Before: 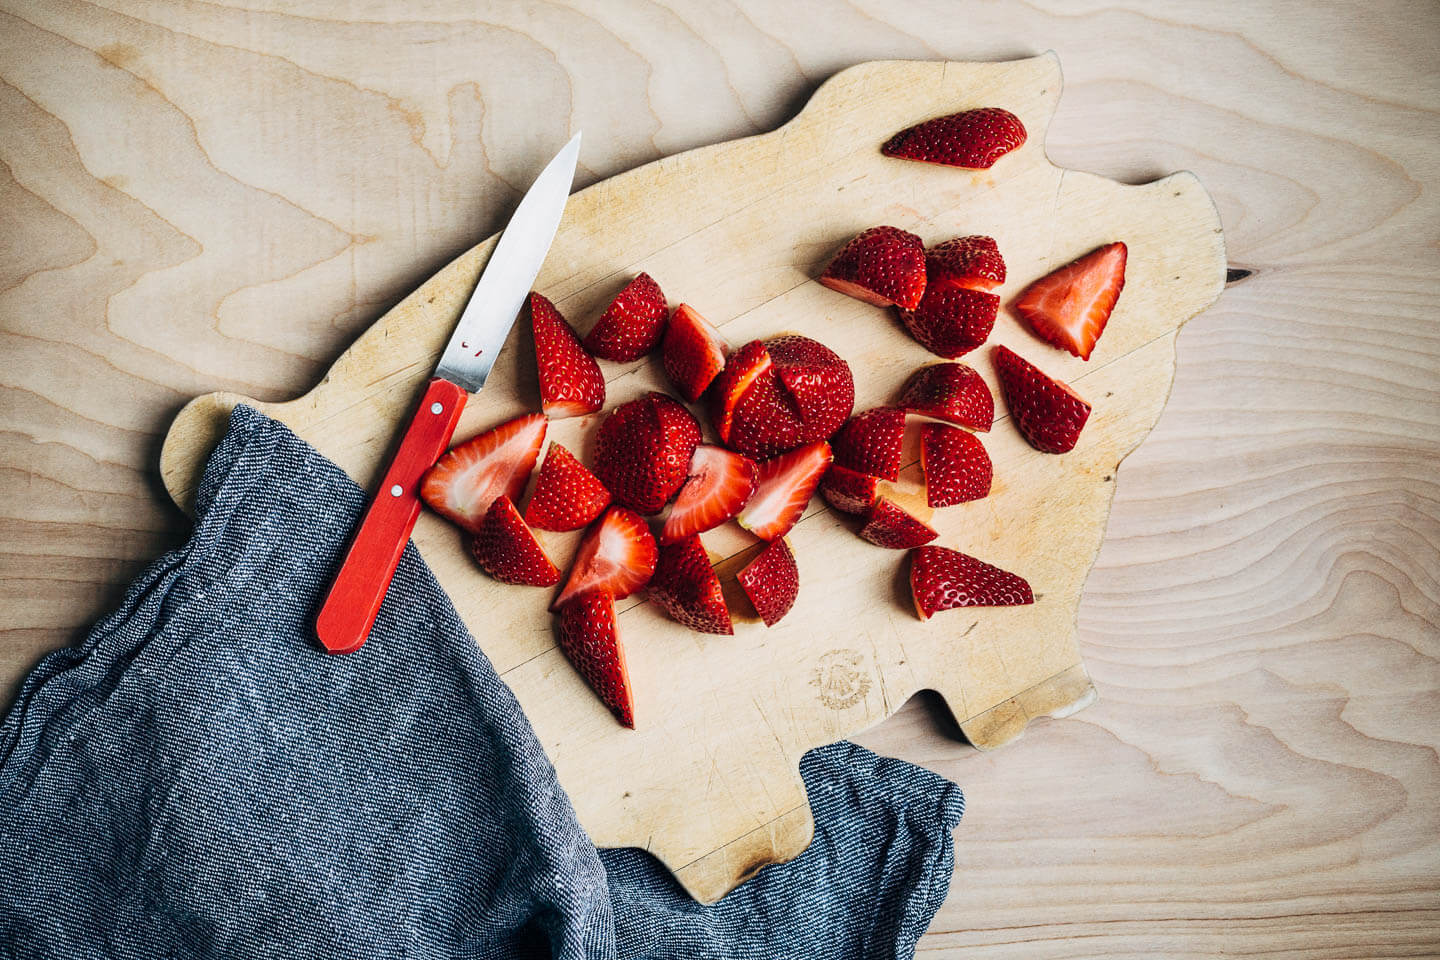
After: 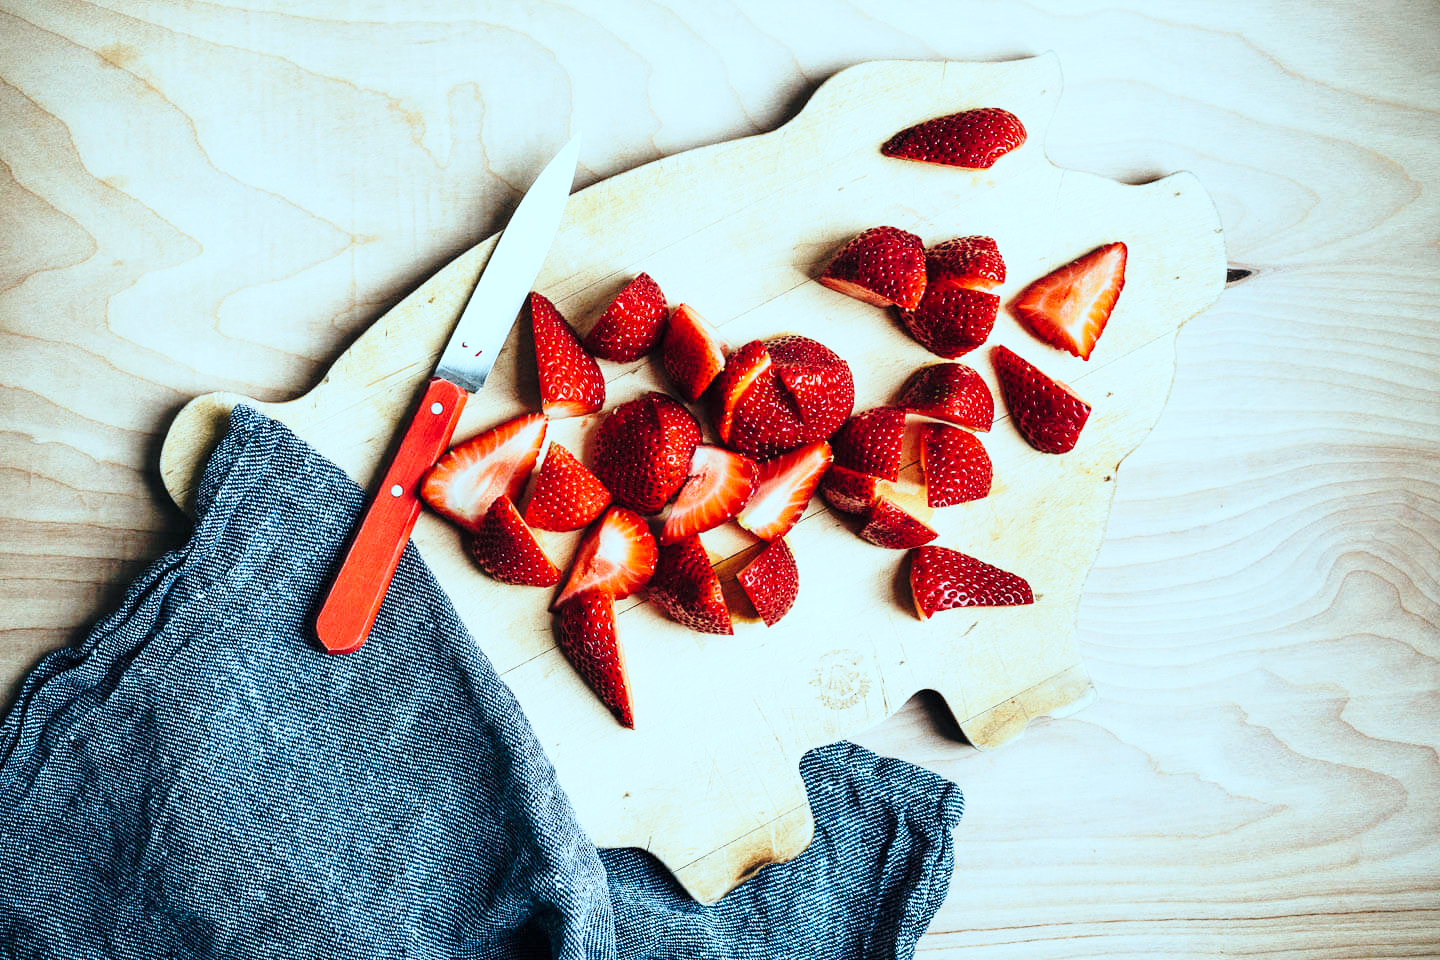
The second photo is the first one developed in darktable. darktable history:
color correction: highlights a* -10.04, highlights b* -10.37
base curve: curves: ch0 [(0, 0) (0.028, 0.03) (0.121, 0.232) (0.46, 0.748) (0.859, 0.968) (1, 1)], preserve colors none
